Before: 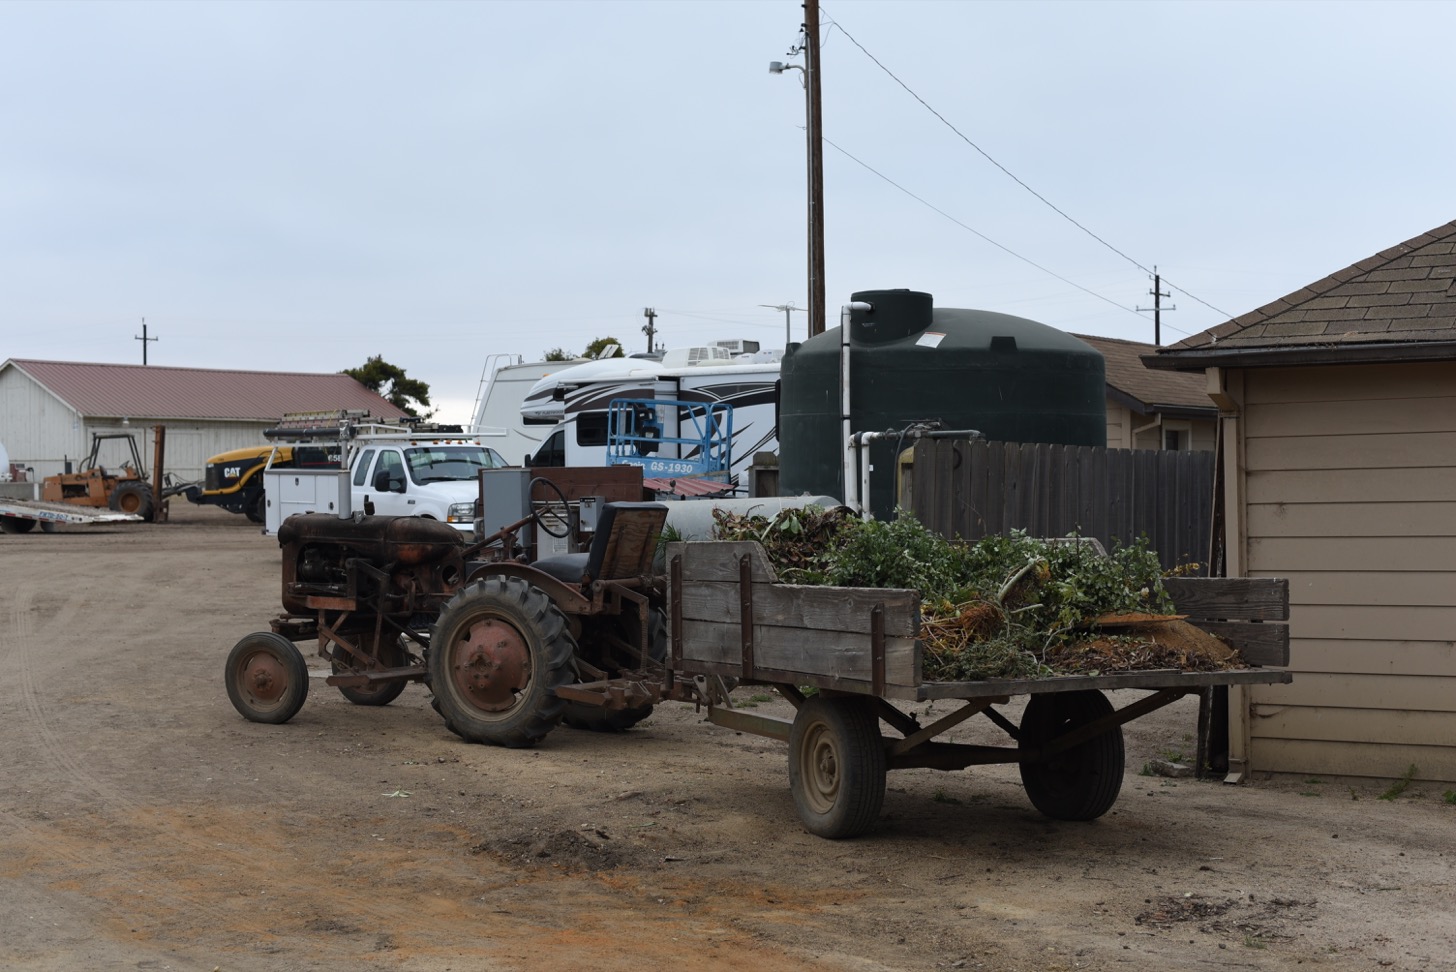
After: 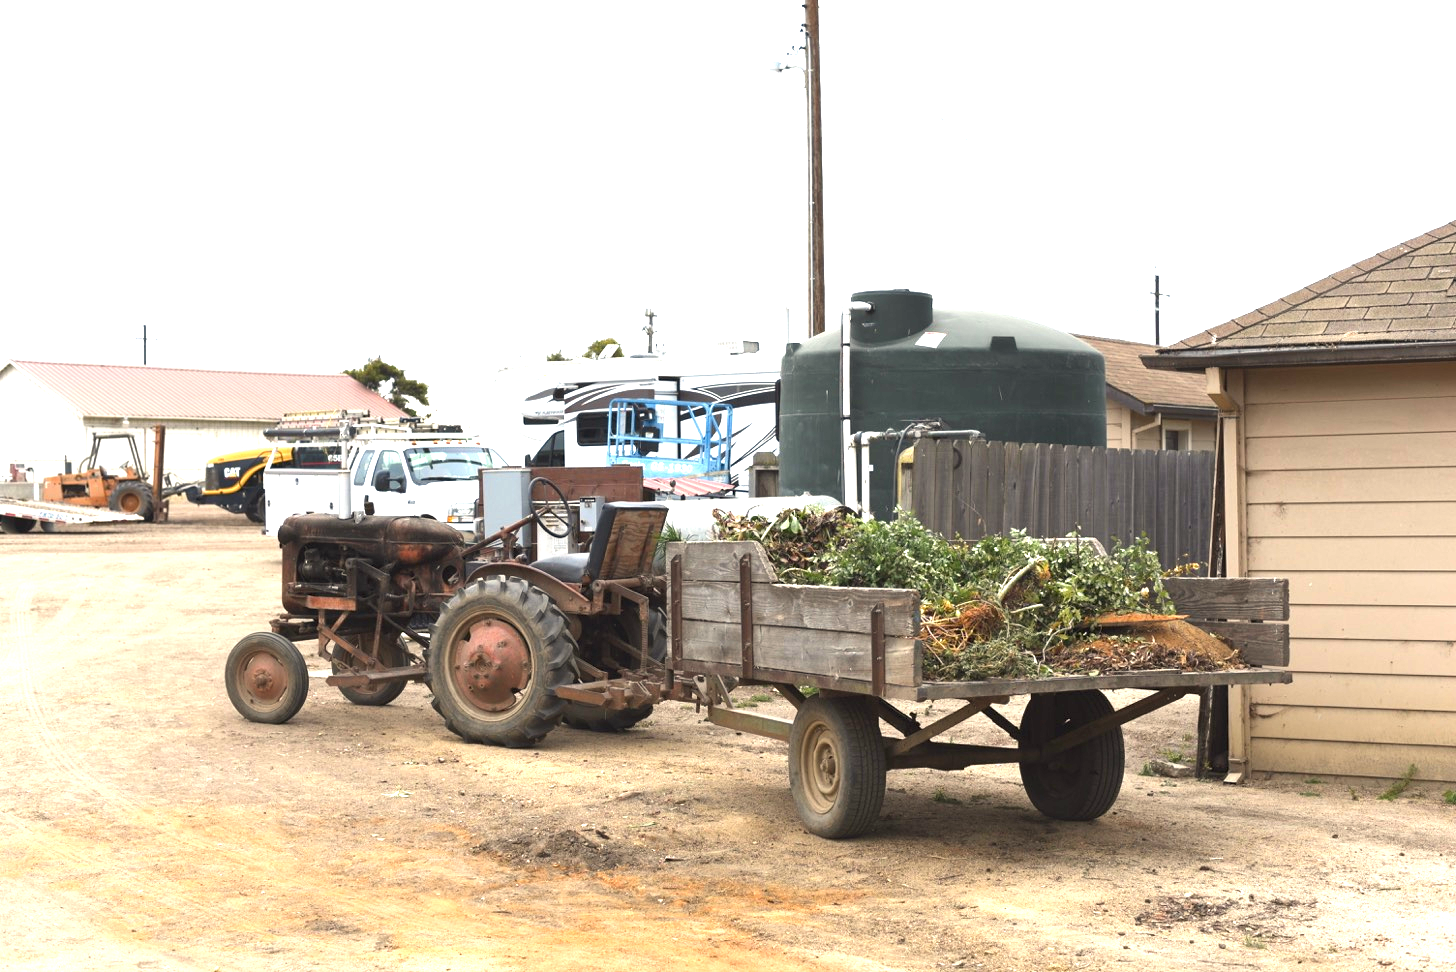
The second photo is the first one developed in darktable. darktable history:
color zones: curves: ch0 [(0, 0.5) (0.143, 0.5) (0.286, 0.5) (0.429, 0.5) (0.571, 0.5) (0.714, 0.476) (0.857, 0.5) (1, 0.5)]; ch2 [(0, 0.5) (0.143, 0.5) (0.286, 0.5) (0.429, 0.5) (0.571, 0.5) (0.714, 0.487) (0.857, 0.5) (1, 0.5)], mix -60.37%
color calibration: x 0.327, y 0.344, temperature 5633.42 K
exposure: black level correction 0, exposure 1.981 EV, compensate exposure bias true, compensate highlight preservation false
